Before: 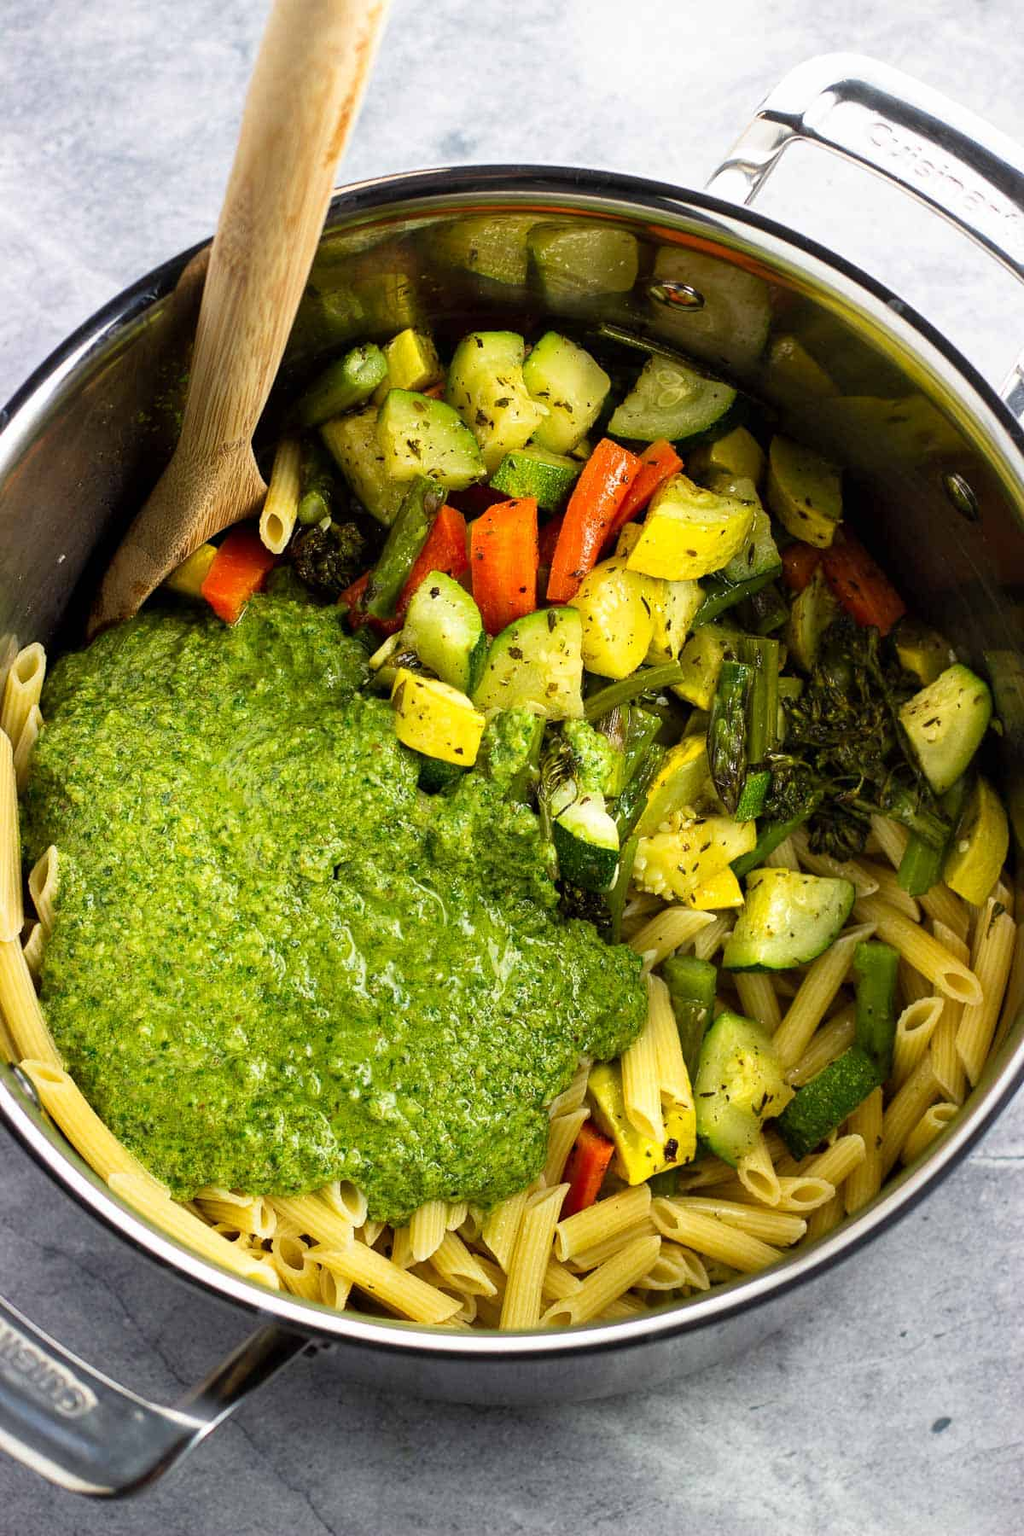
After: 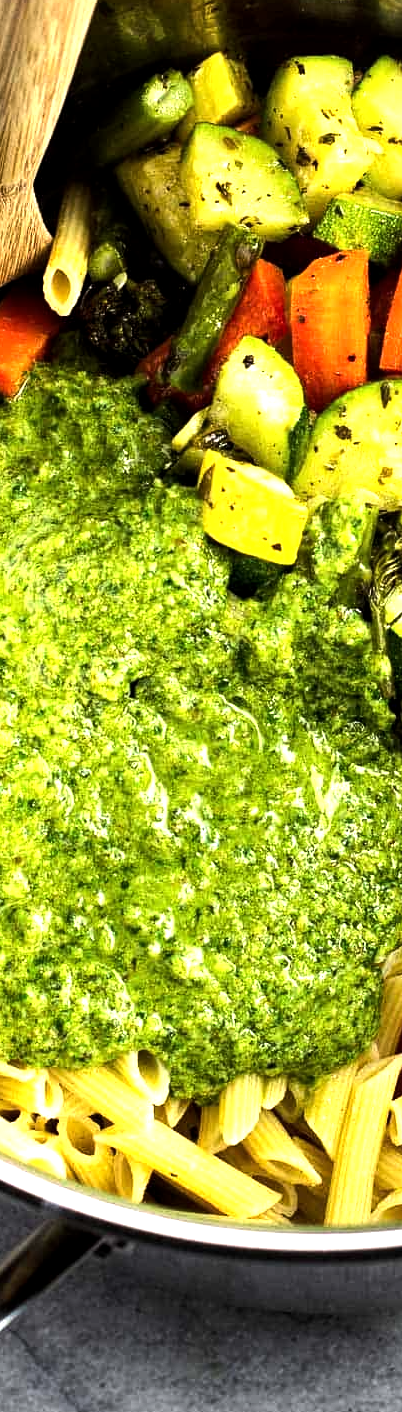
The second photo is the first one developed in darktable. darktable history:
rgb levels: preserve colors max RGB
crop and rotate: left 21.77%, top 18.528%, right 44.676%, bottom 2.997%
tone equalizer: -8 EV -1.08 EV, -7 EV -1.01 EV, -6 EV -0.867 EV, -5 EV -0.578 EV, -3 EV 0.578 EV, -2 EV 0.867 EV, -1 EV 1.01 EV, +0 EV 1.08 EV, edges refinement/feathering 500, mask exposure compensation -1.57 EV, preserve details no
local contrast: highlights 100%, shadows 100%, detail 120%, midtone range 0.2
